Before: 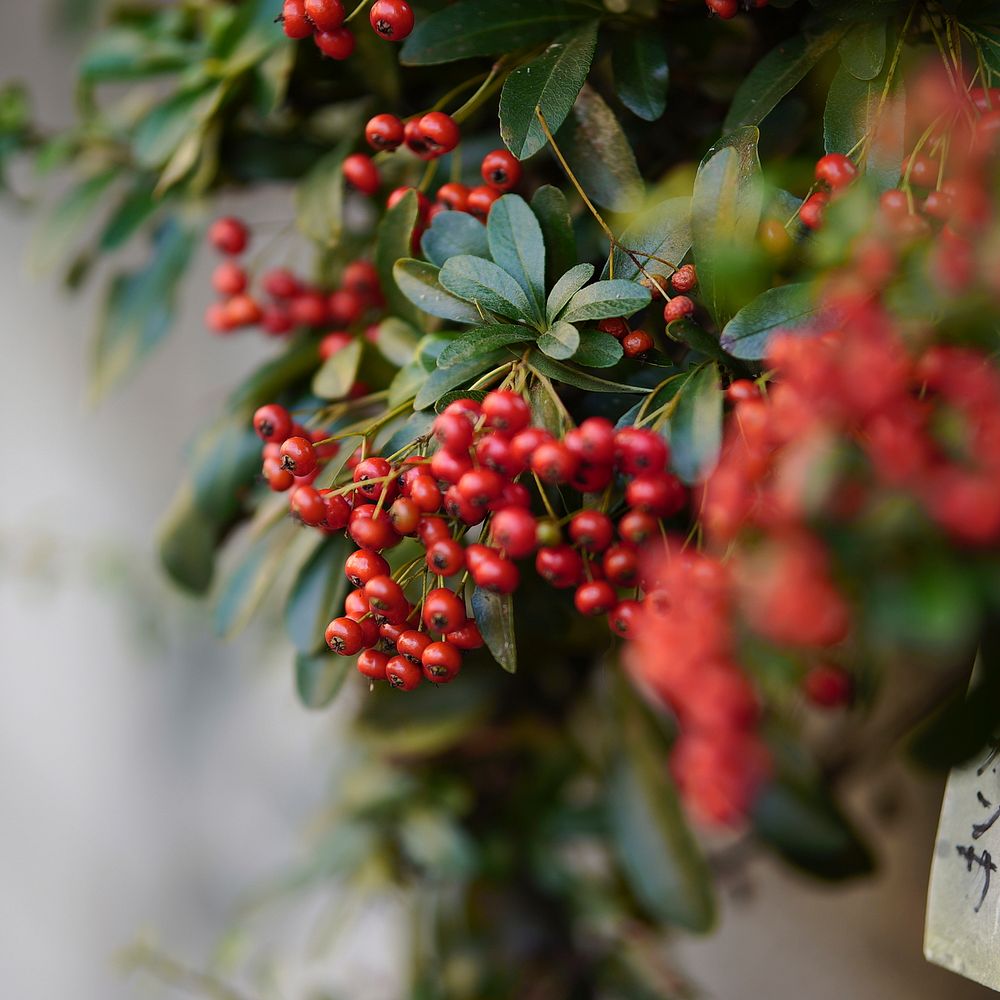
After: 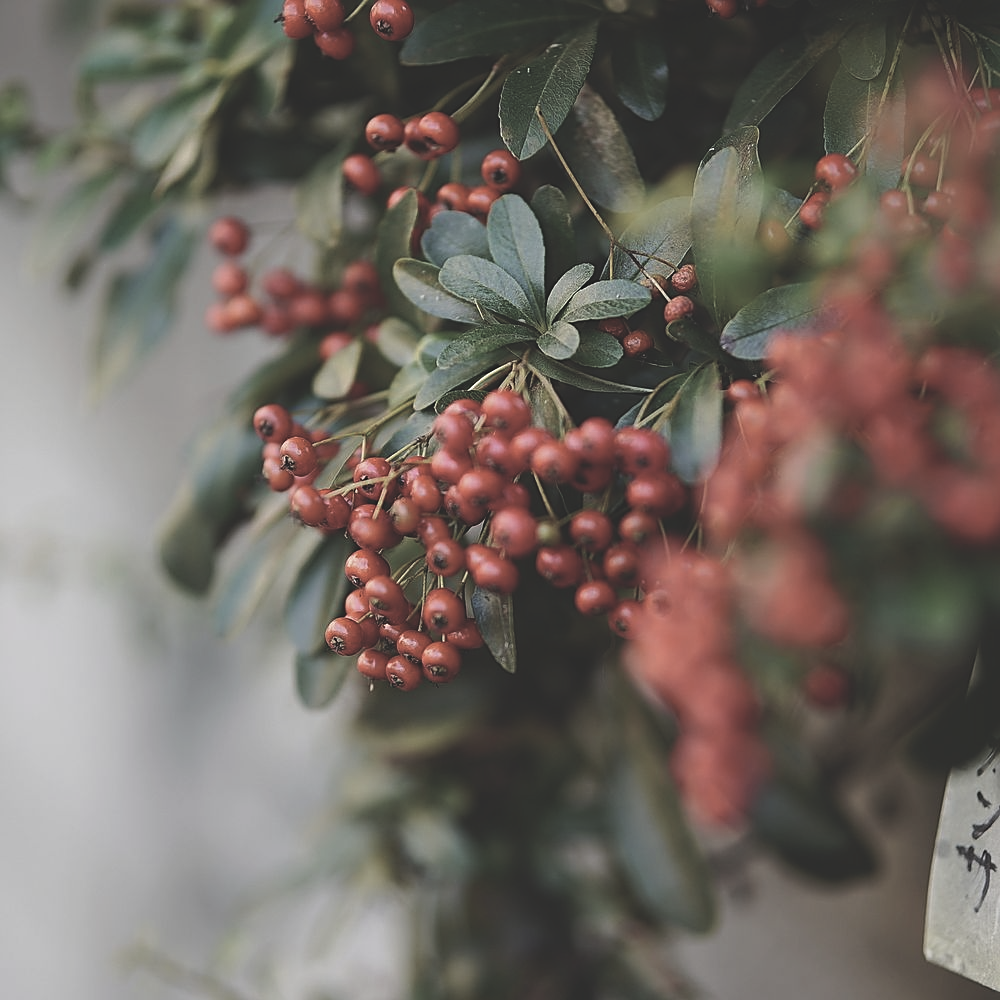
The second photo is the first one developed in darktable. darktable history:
exposure: black level correction -0.026, exposure -0.117 EV, compensate highlight preservation false
color zones: curves: ch1 [(0, 0.292) (0.001, 0.292) (0.2, 0.264) (0.4, 0.248) (0.6, 0.248) (0.8, 0.264) (0.999, 0.292) (1, 0.292)]
sharpen: on, module defaults
